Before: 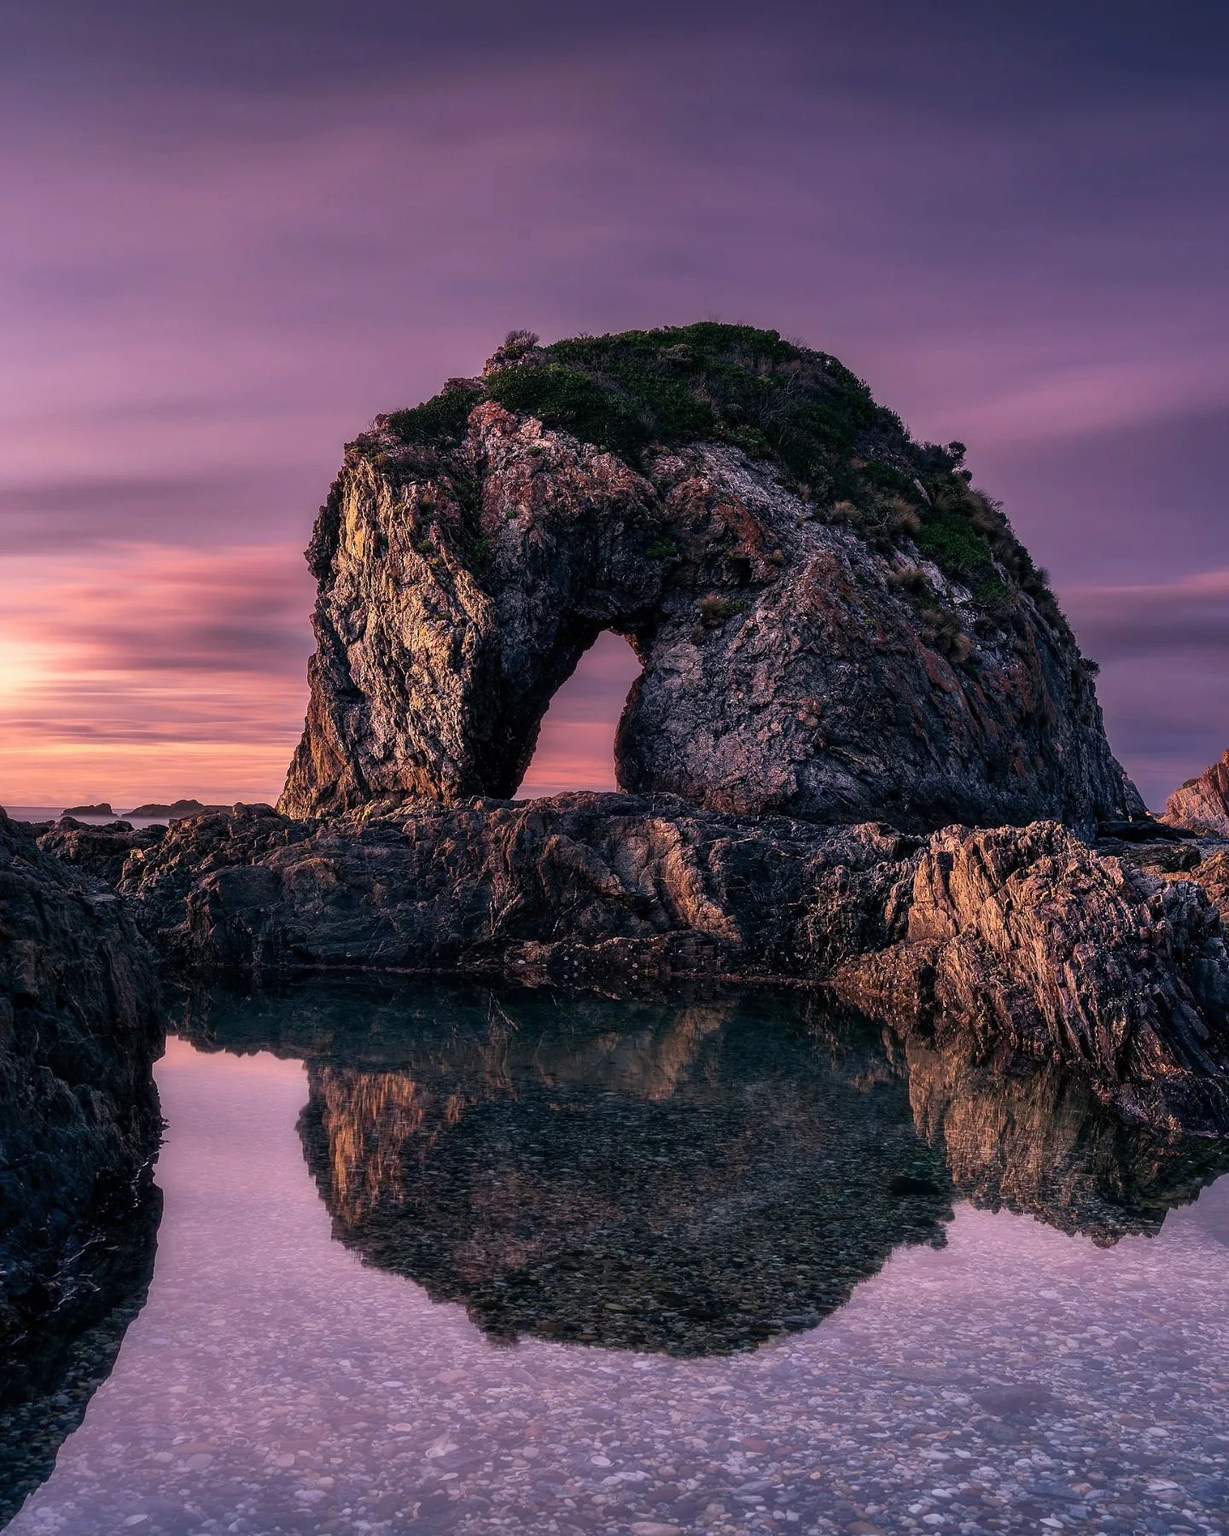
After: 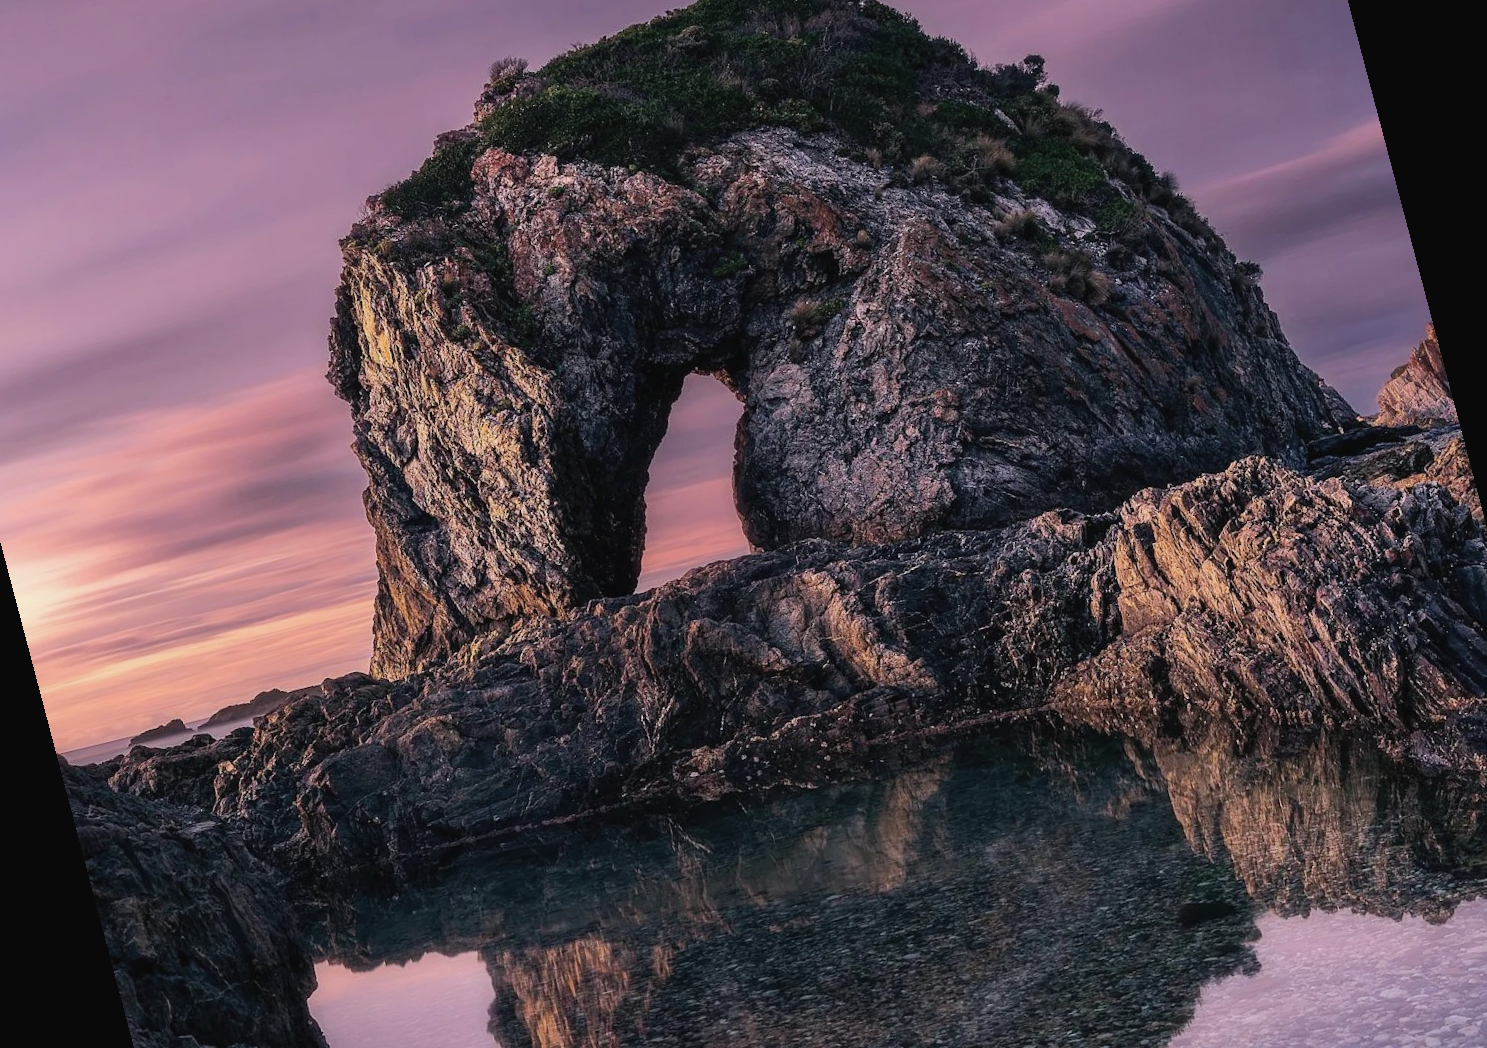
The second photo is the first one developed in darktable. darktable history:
color balance rgb: perceptual saturation grading › global saturation 25%, perceptual brilliance grading › mid-tones 10%, perceptual brilliance grading › shadows 15%, global vibrance 20%
rotate and perspective: rotation -14.8°, crop left 0.1, crop right 0.903, crop top 0.25, crop bottom 0.748
tone equalizer: on, module defaults
contrast brightness saturation: contrast -0.05, saturation -0.41
